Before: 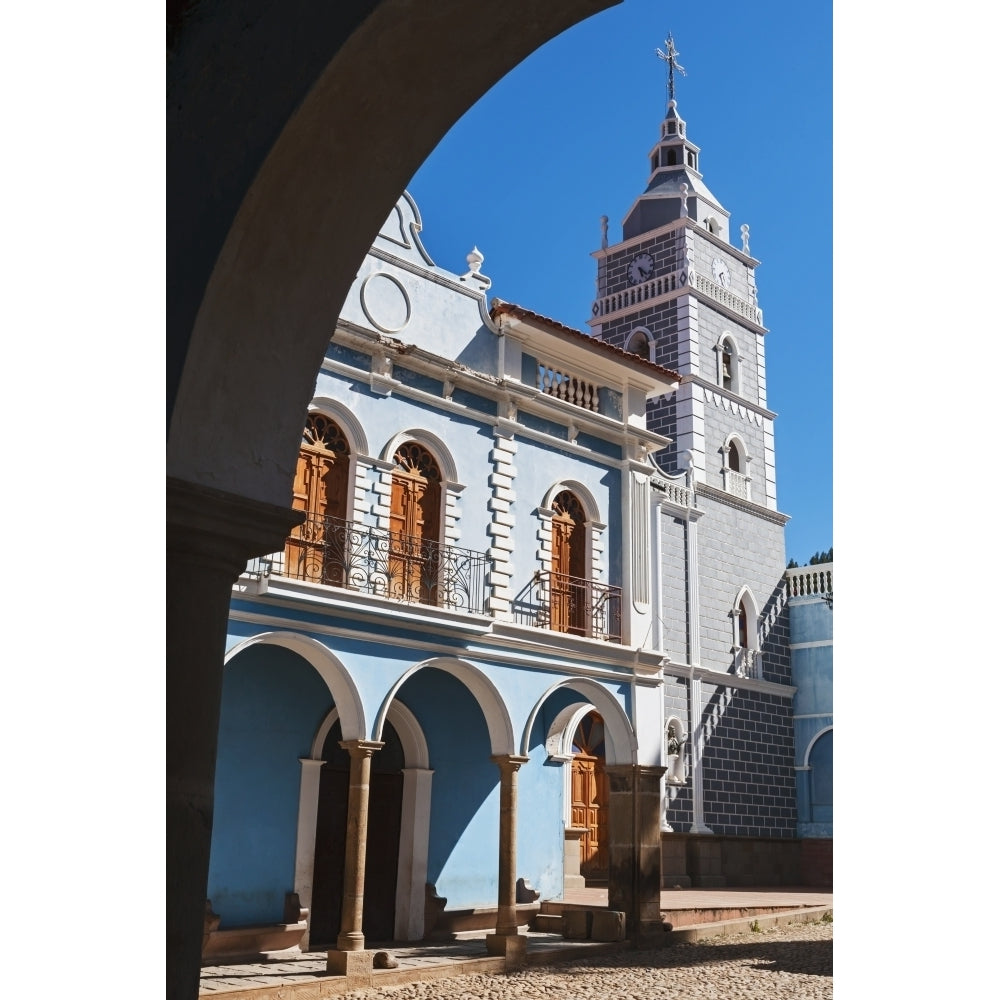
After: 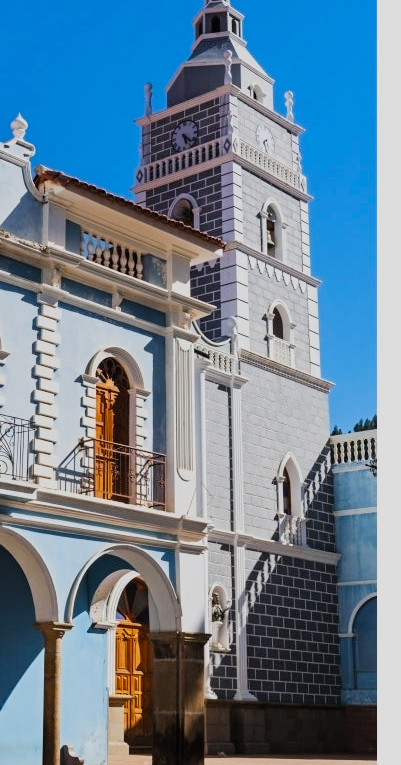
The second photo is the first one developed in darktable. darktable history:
tone equalizer: on, module defaults
color balance rgb: global offset › luminance 0.496%, global offset › hue 56.14°, linear chroma grading › global chroma 15.646%, perceptual saturation grading › global saturation 25.916%, contrast -9.944%
crop: left 45.655%, top 13.358%, right 14.235%, bottom 10.066%
filmic rgb: black relative exposure -5.01 EV, white relative exposure 3.55 EV, hardness 3.17, contrast 1.193, highlights saturation mix -31.1%
